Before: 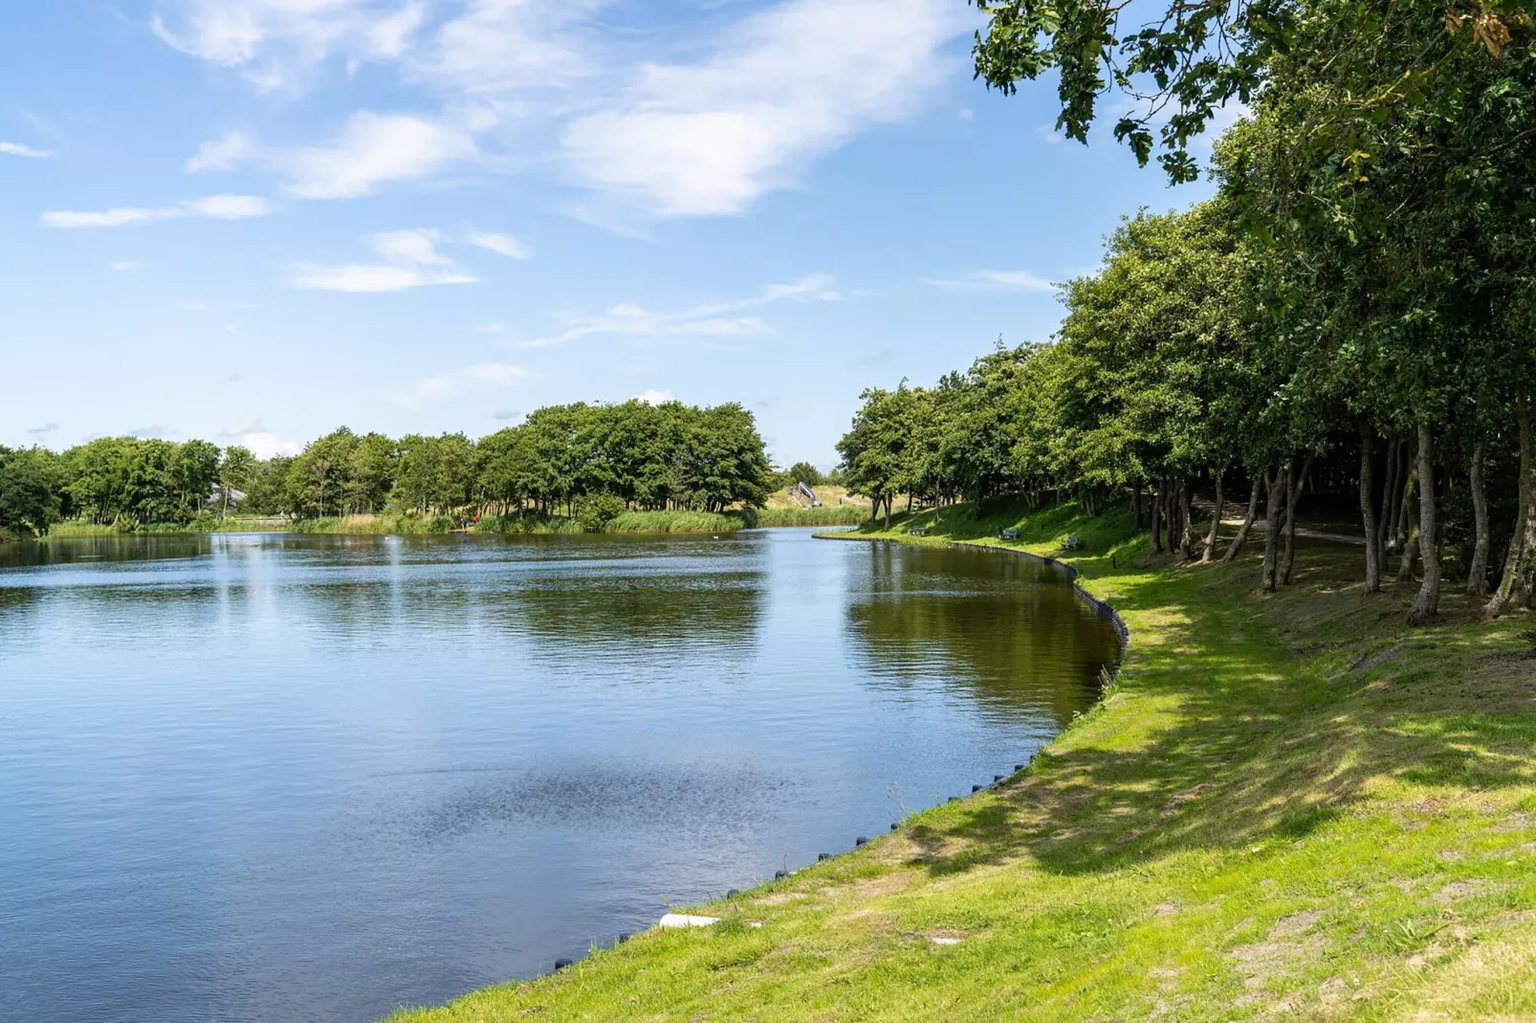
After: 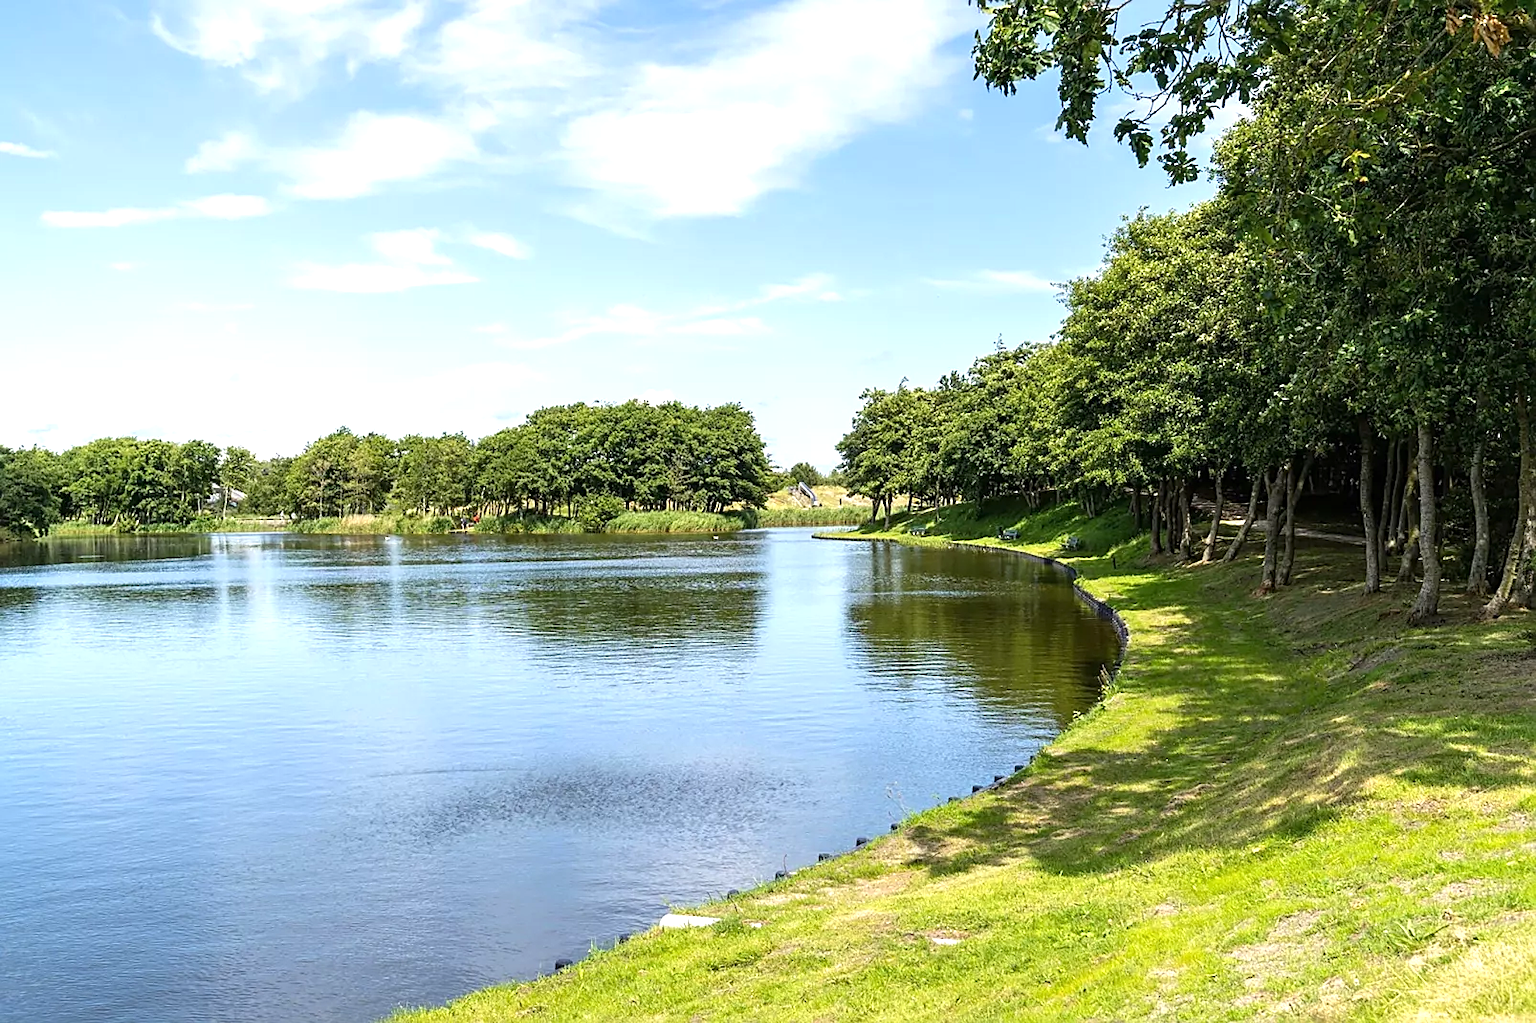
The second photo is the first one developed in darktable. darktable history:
exposure: black level correction 0, exposure 0.498 EV, compensate highlight preservation false
sharpen: on, module defaults
